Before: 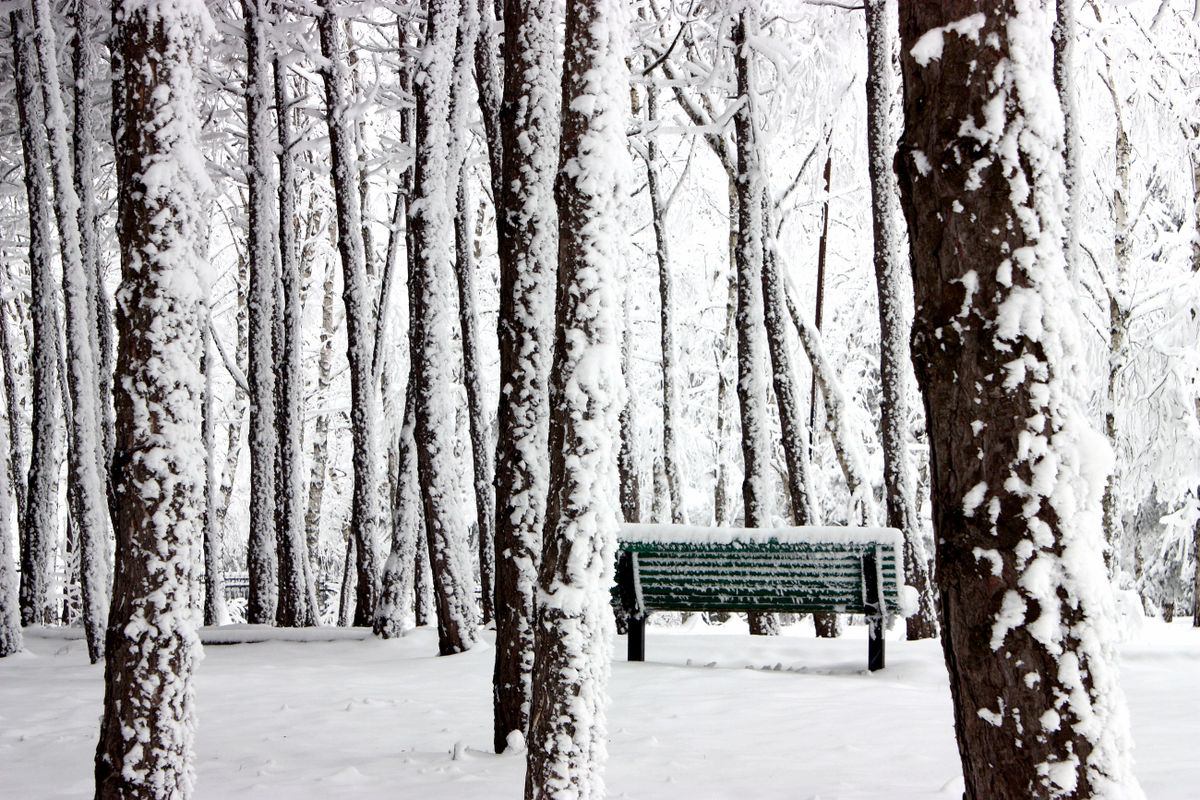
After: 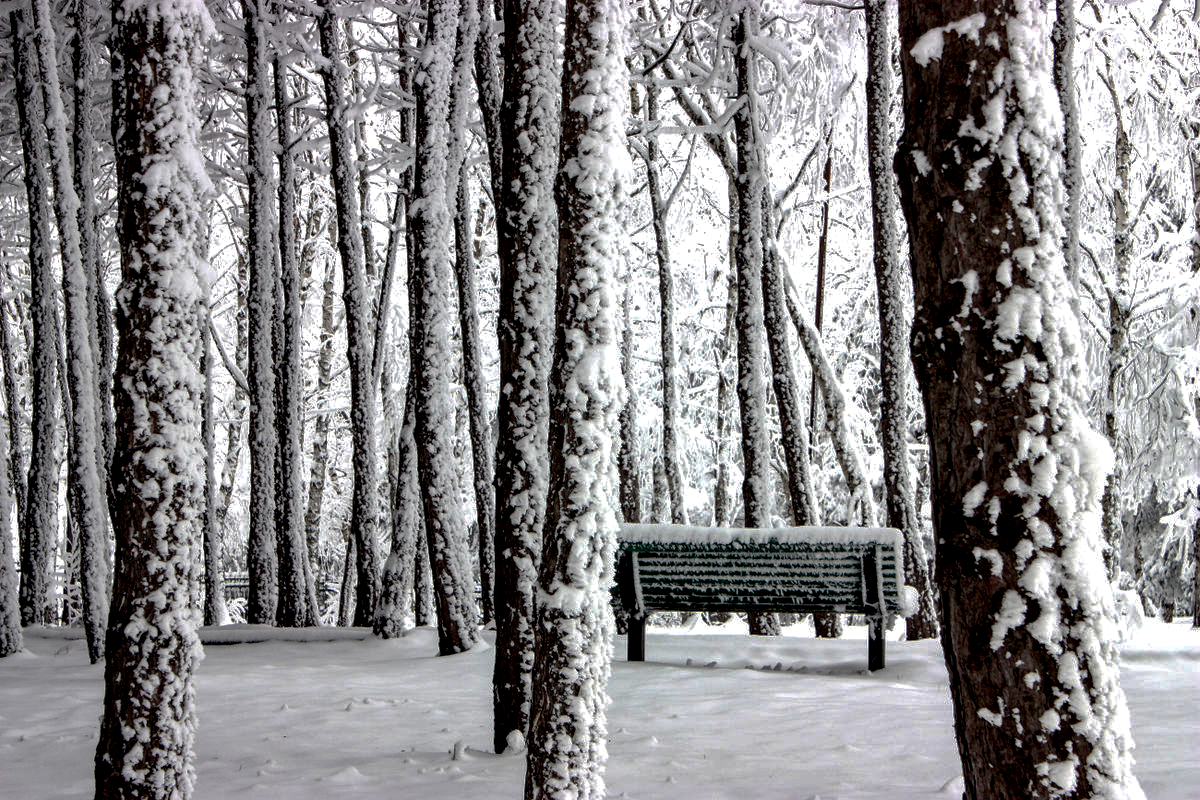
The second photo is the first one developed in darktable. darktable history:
shadows and highlights: shadows 10.02, white point adjustment 1.1, highlights -39.19
local contrast: highlights 60%, shadows 63%, detail 160%
base curve: curves: ch0 [(0, 0) (0.826, 0.587) (1, 1)], preserve colors none
